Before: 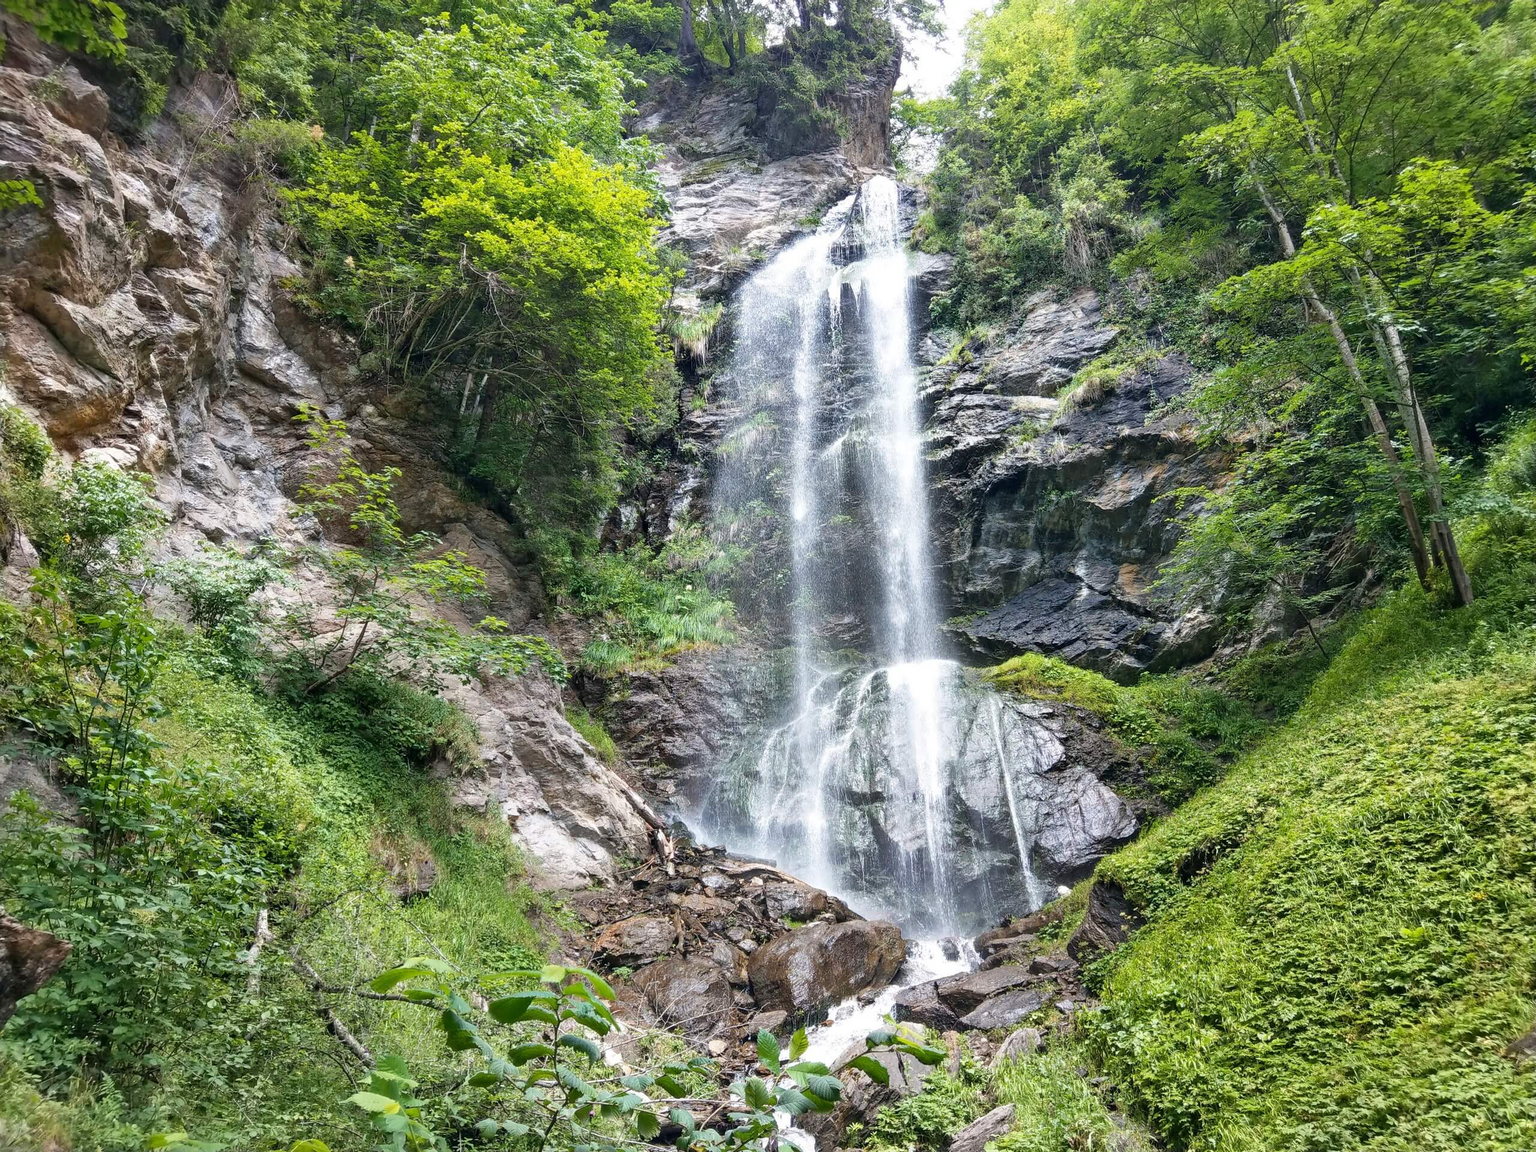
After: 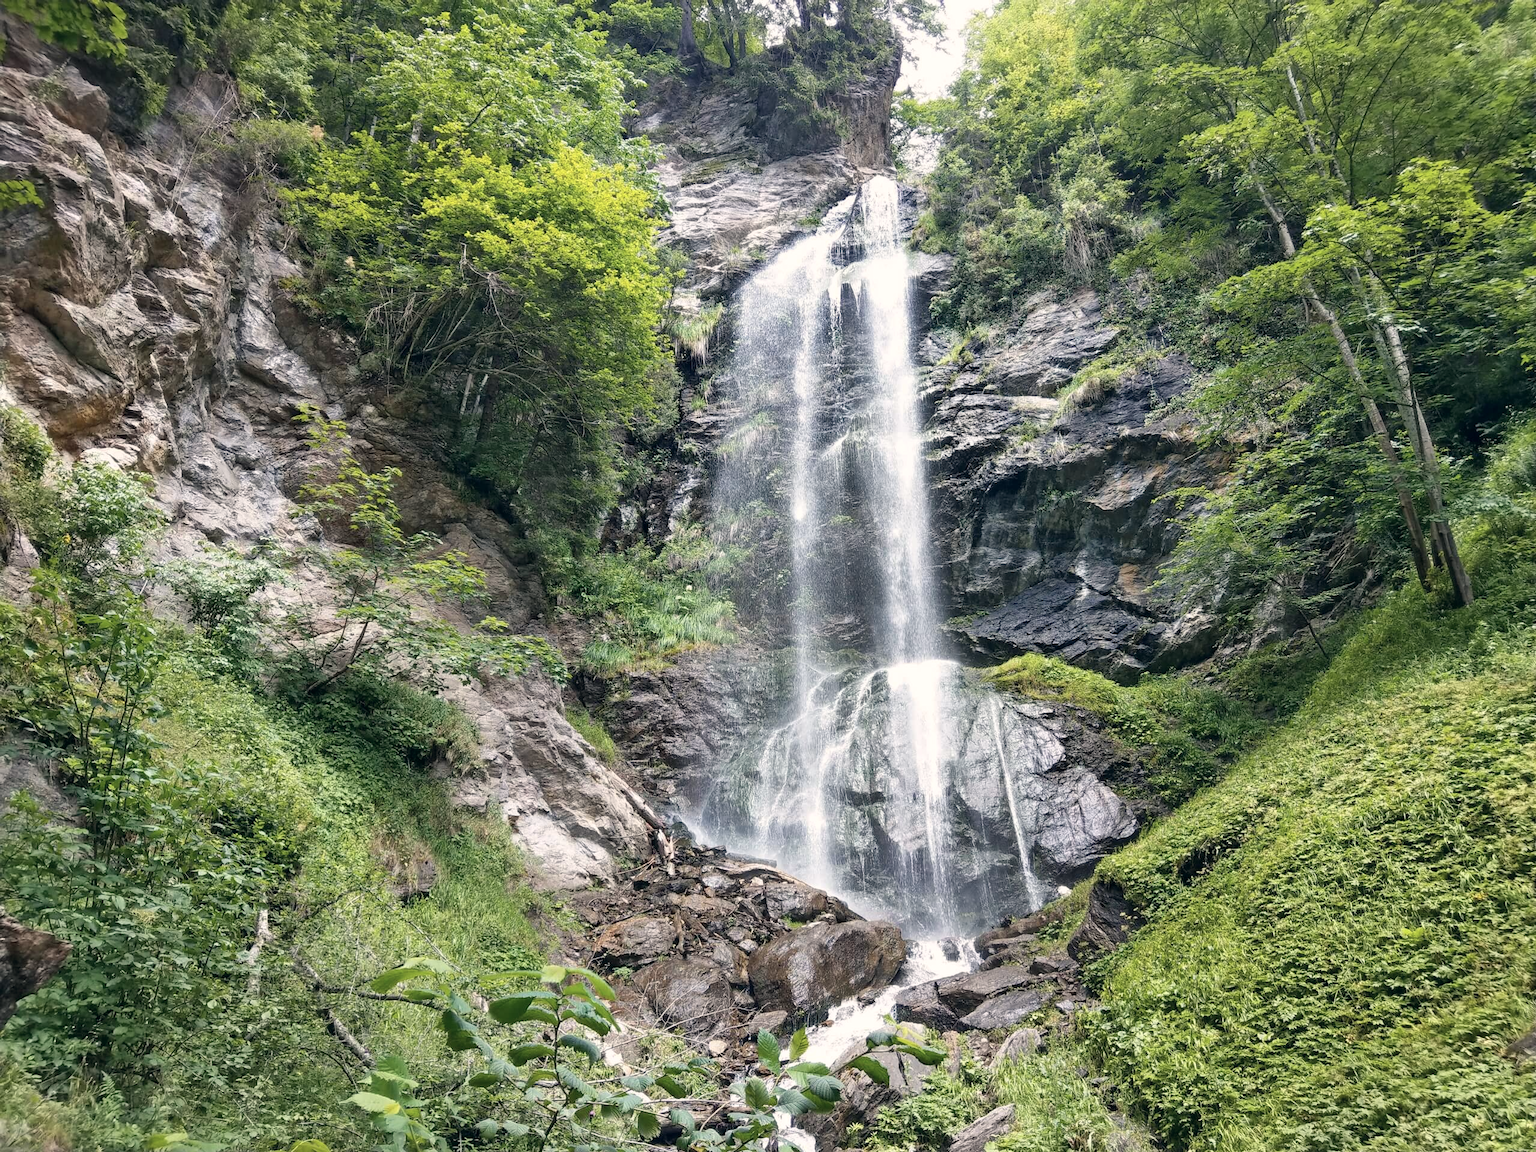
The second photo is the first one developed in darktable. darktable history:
color correction: highlights a* 2.75, highlights b* 5.01, shadows a* -2.13, shadows b* -4.9, saturation 0.792
